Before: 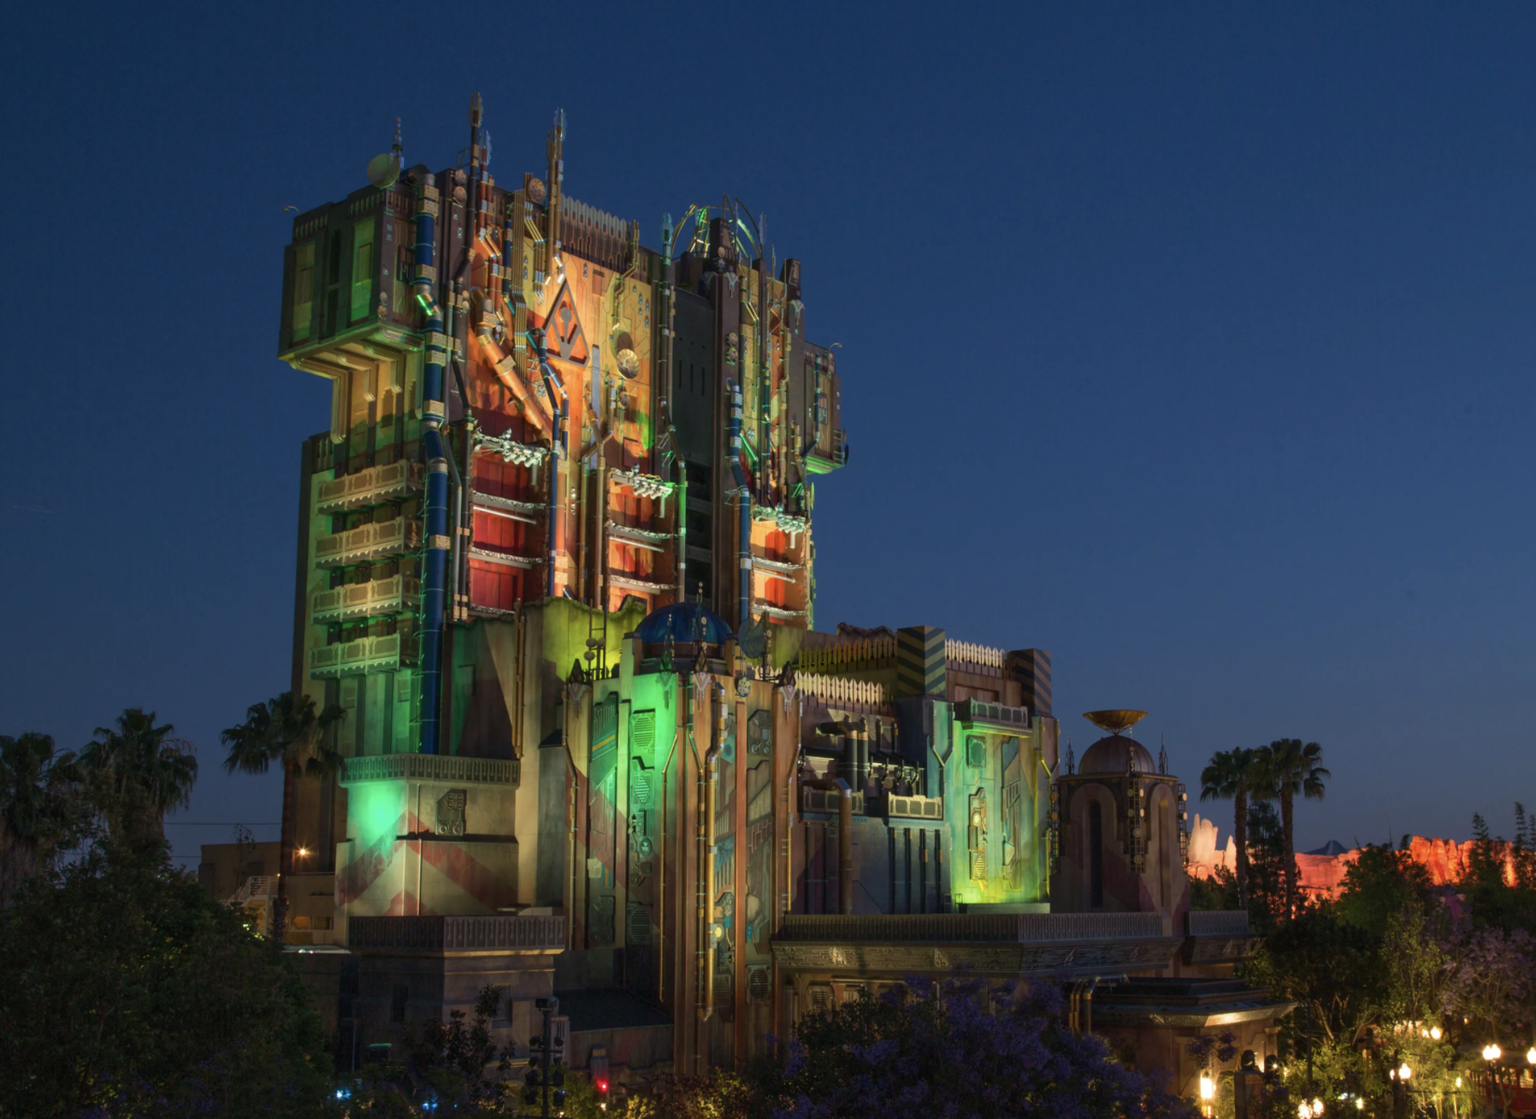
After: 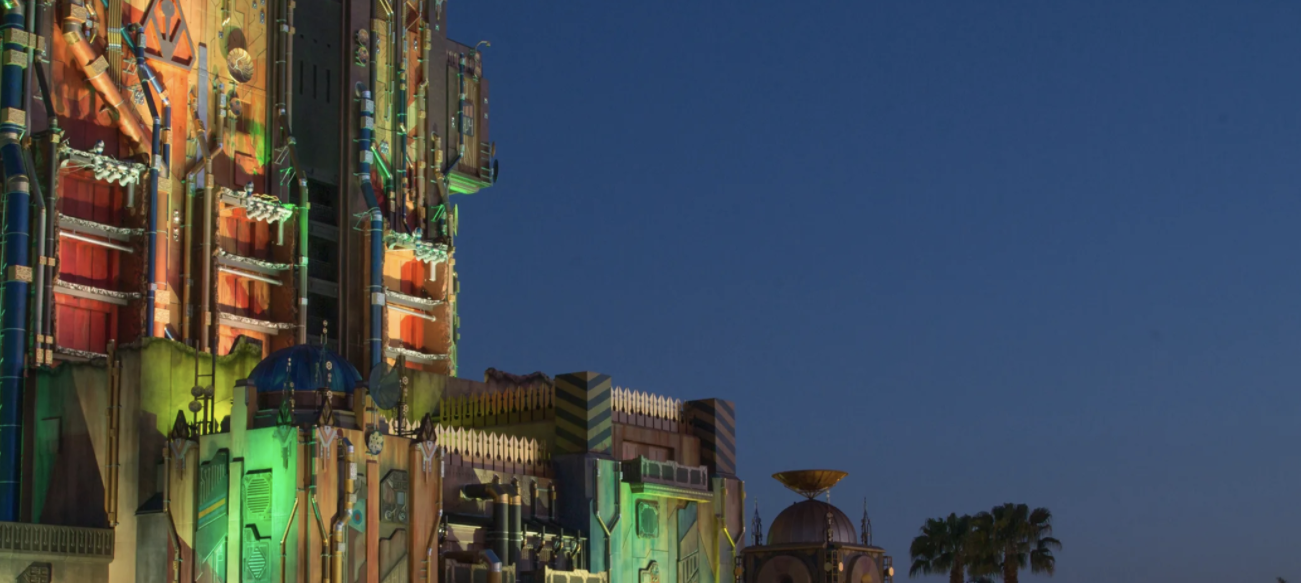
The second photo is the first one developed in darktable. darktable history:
crop and rotate: left 27.533%, top 27.589%, bottom 27.817%
